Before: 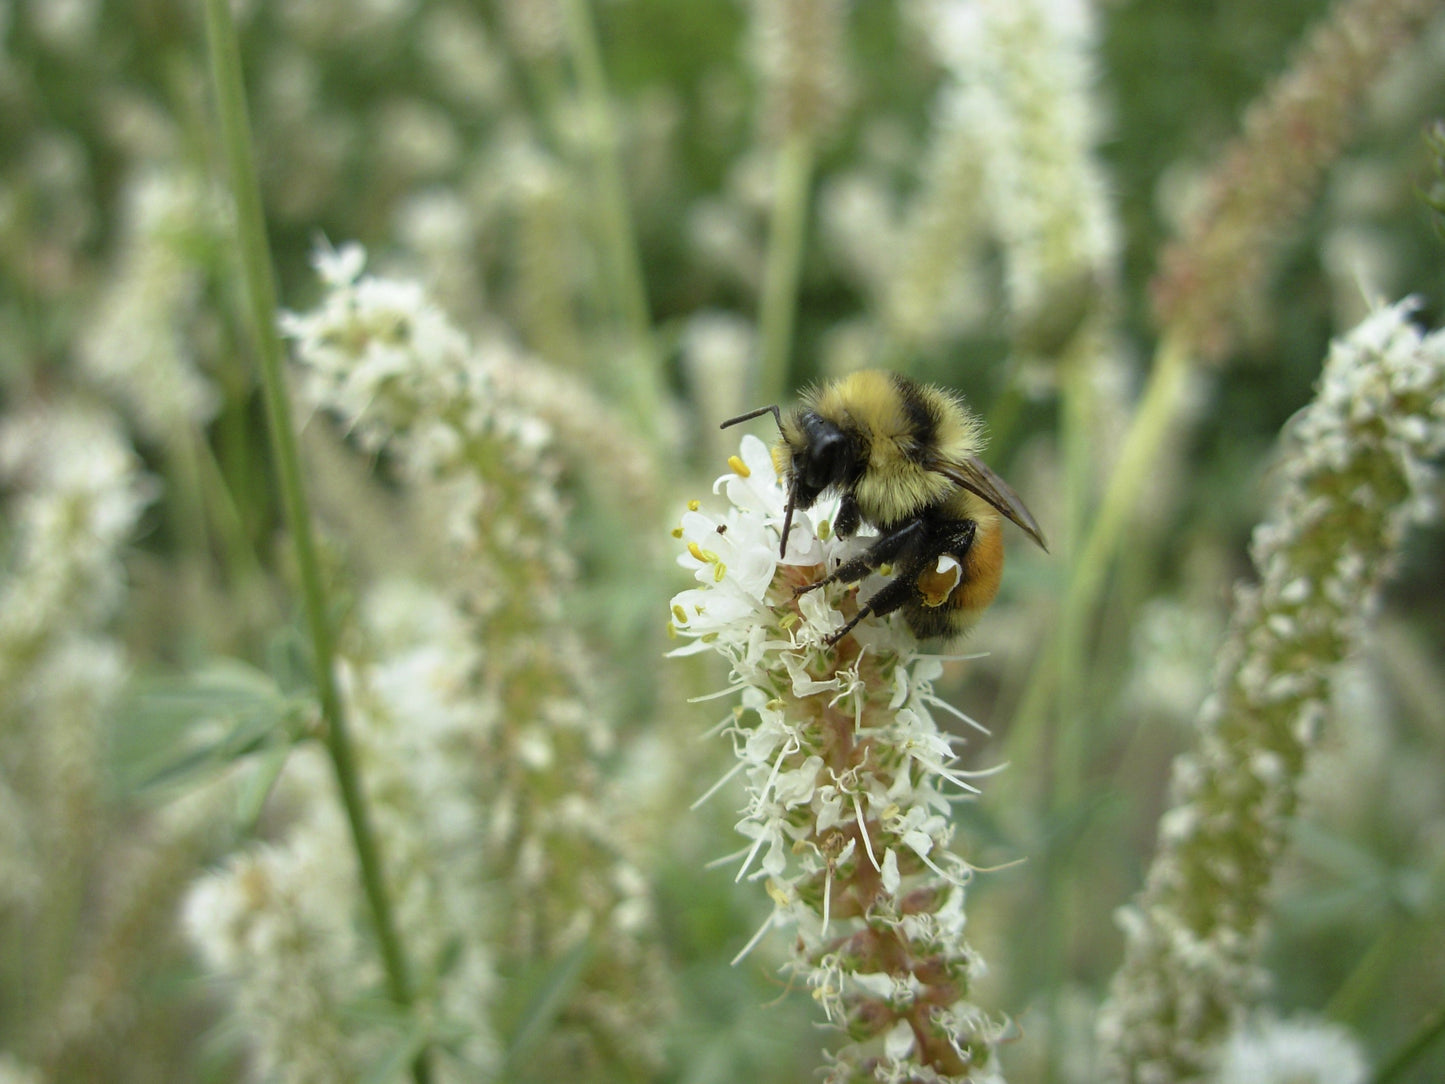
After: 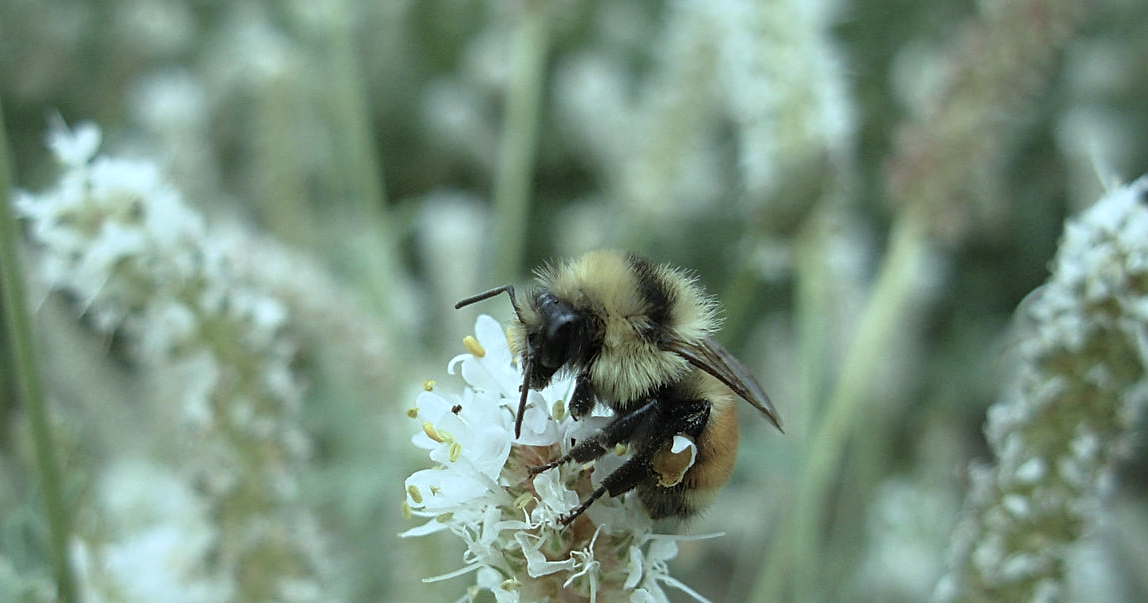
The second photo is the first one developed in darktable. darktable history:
crop: left 18.38%, top 11.092%, right 2.134%, bottom 33.217%
sharpen: on, module defaults
color correction: highlights a* -12.64, highlights b* -18.1, saturation 0.7
